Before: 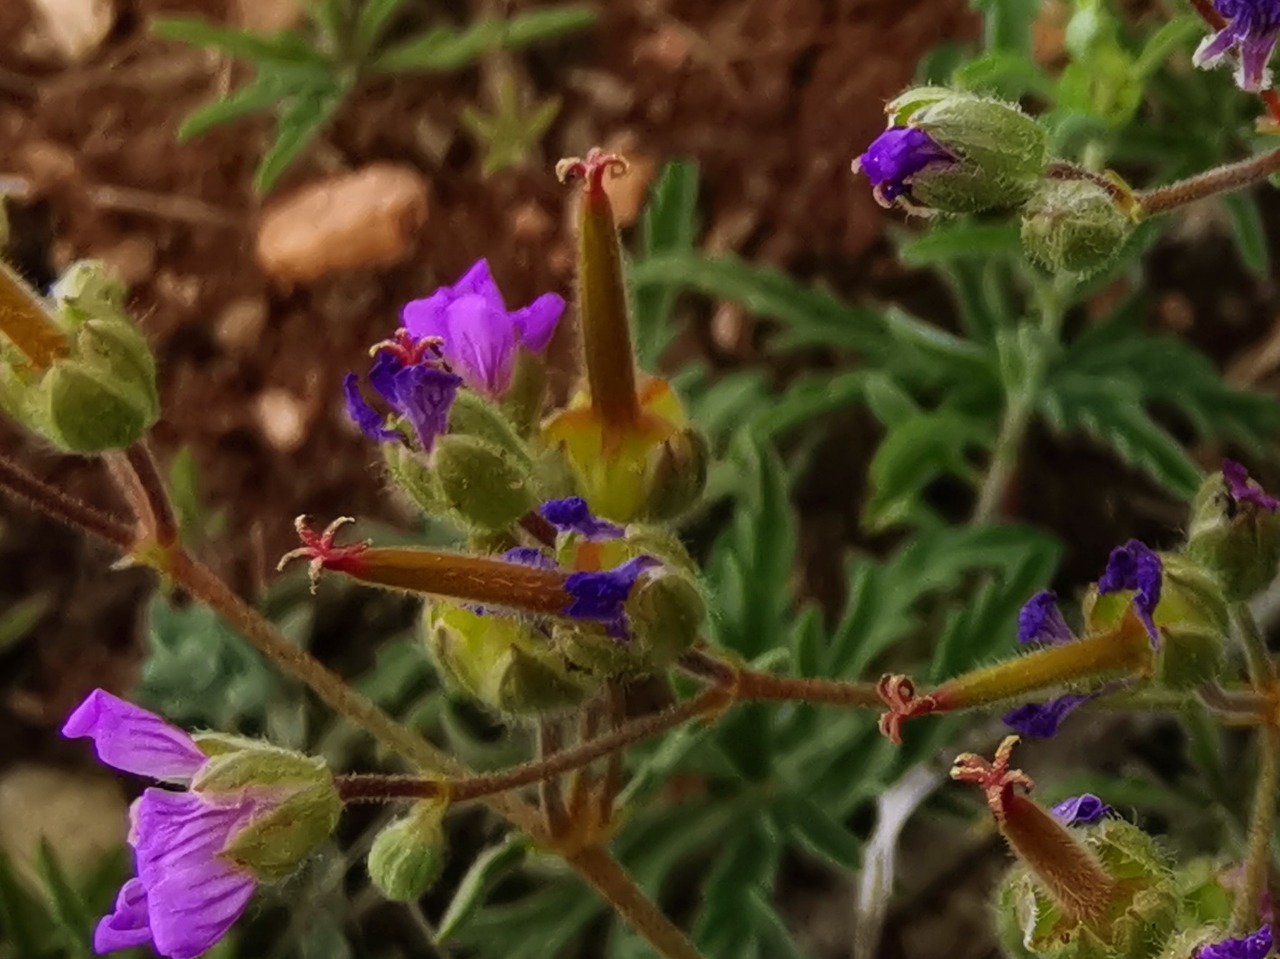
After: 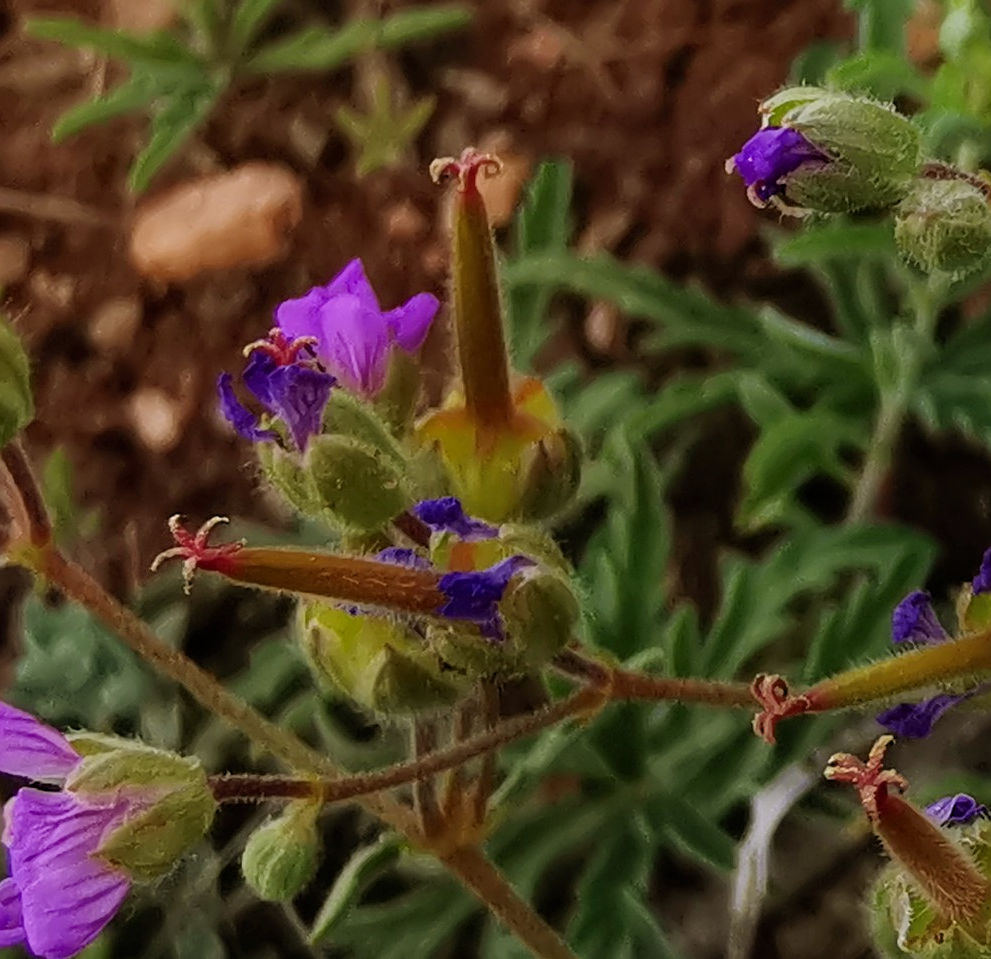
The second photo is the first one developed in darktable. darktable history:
crop: left 9.85%, right 12.685%
sharpen: on, module defaults
filmic rgb: black relative exposure -15.1 EV, white relative exposure 3 EV, target black luminance 0%, hardness 9.27, latitude 98.34%, contrast 0.912, shadows ↔ highlights balance 0.38%
